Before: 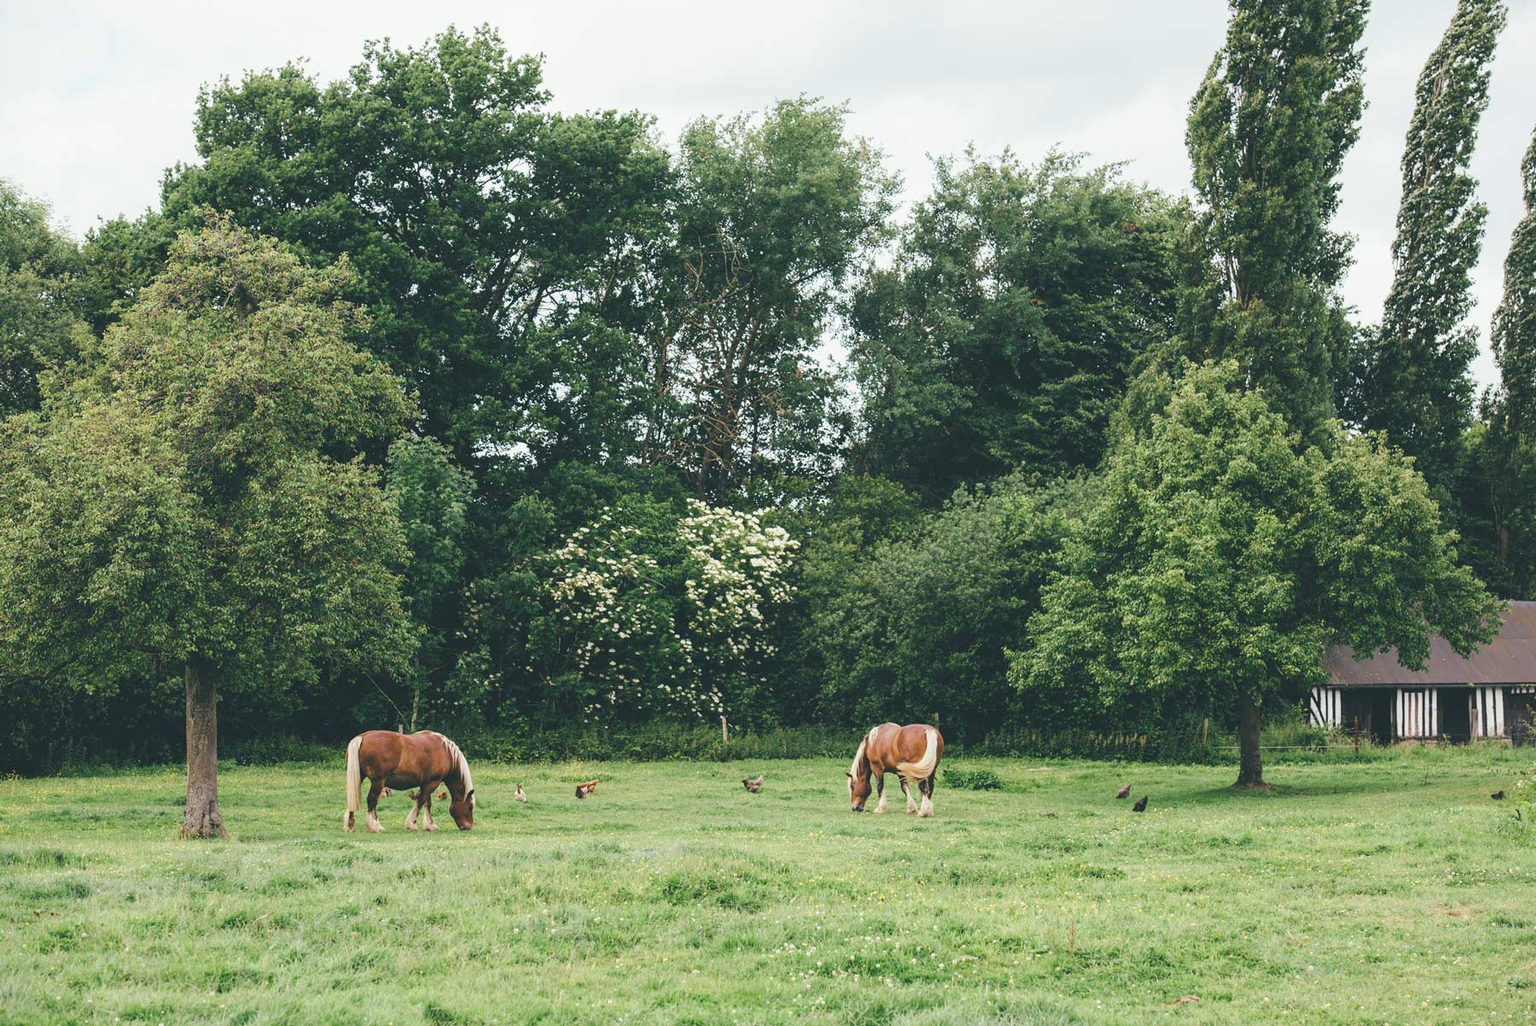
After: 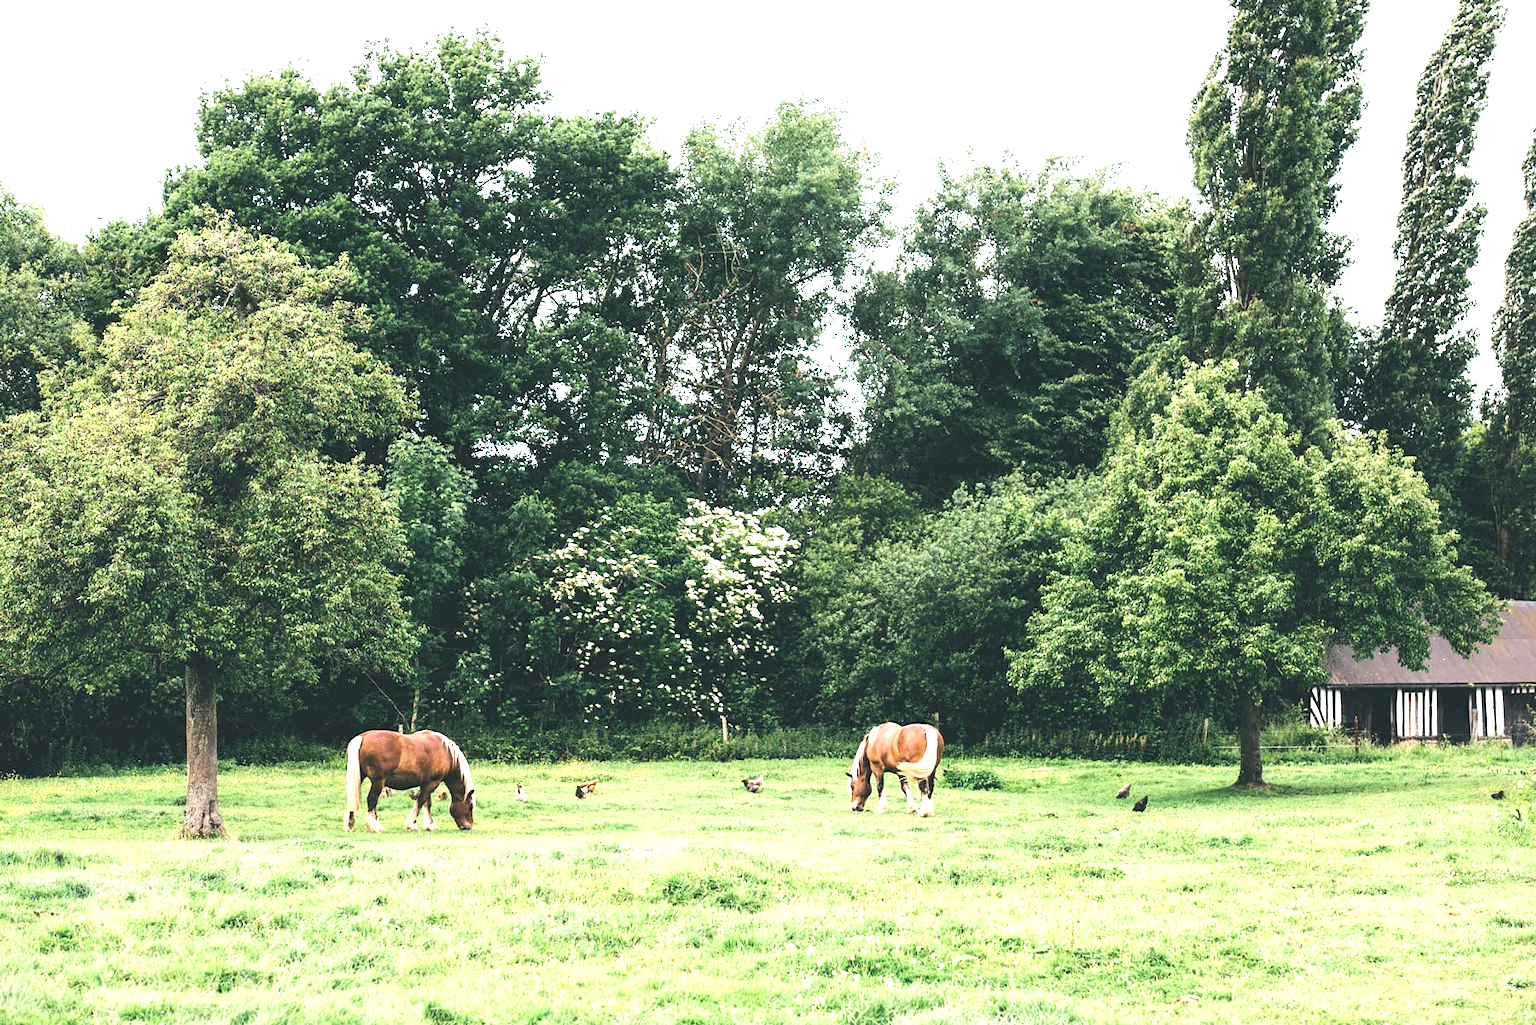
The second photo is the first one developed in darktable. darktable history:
exposure: black level correction 0, exposure 0.6 EV, compensate exposure bias true, compensate highlight preservation false
tone equalizer: -8 EV -0.75 EV, -7 EV -0.7 EV, -6 EV -0.6 EV, -5 EV -0.4 EV, -3 EV 0.4 EV, -2 EV 0.6 EV, -1 EV 0.7 EV, +0 EV 0.75 EV, edges refinement/feathering 500, mask exposure compensation -1.57 EV, preserve details no
